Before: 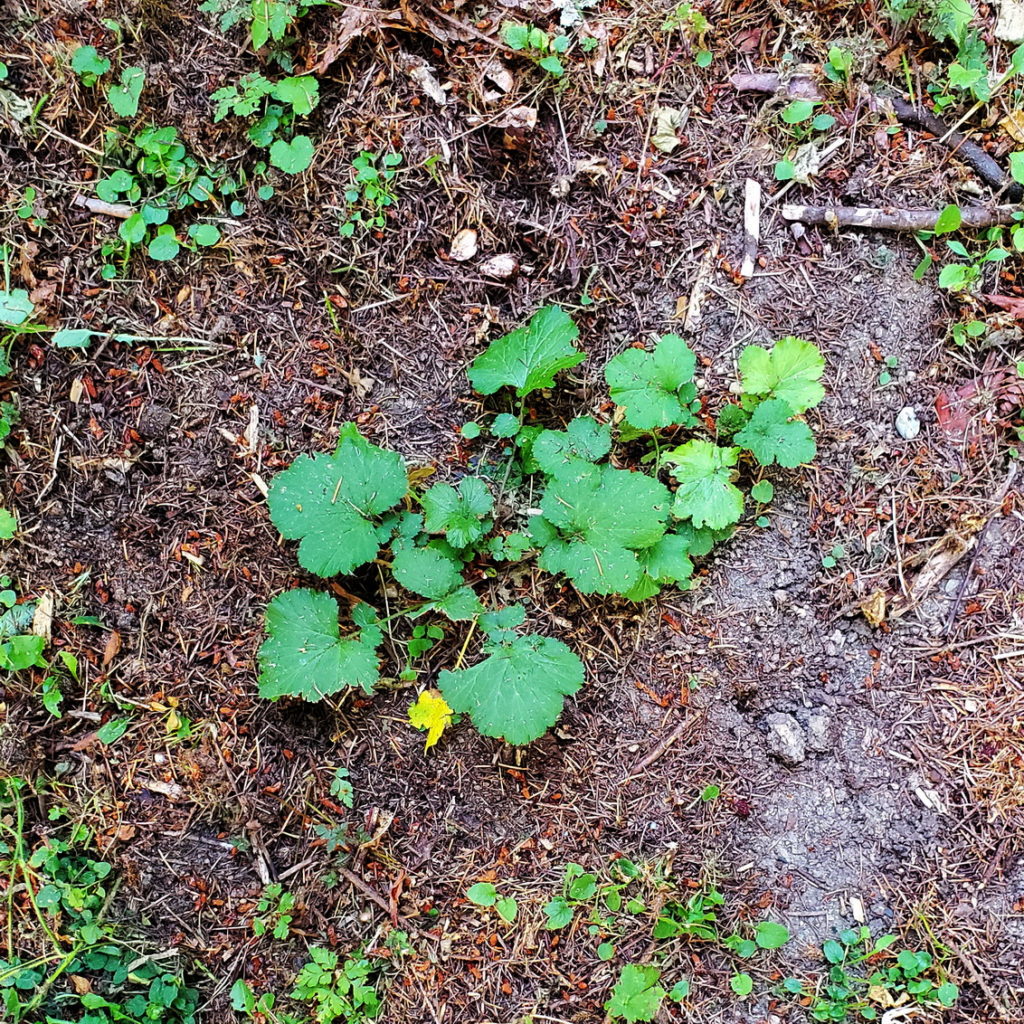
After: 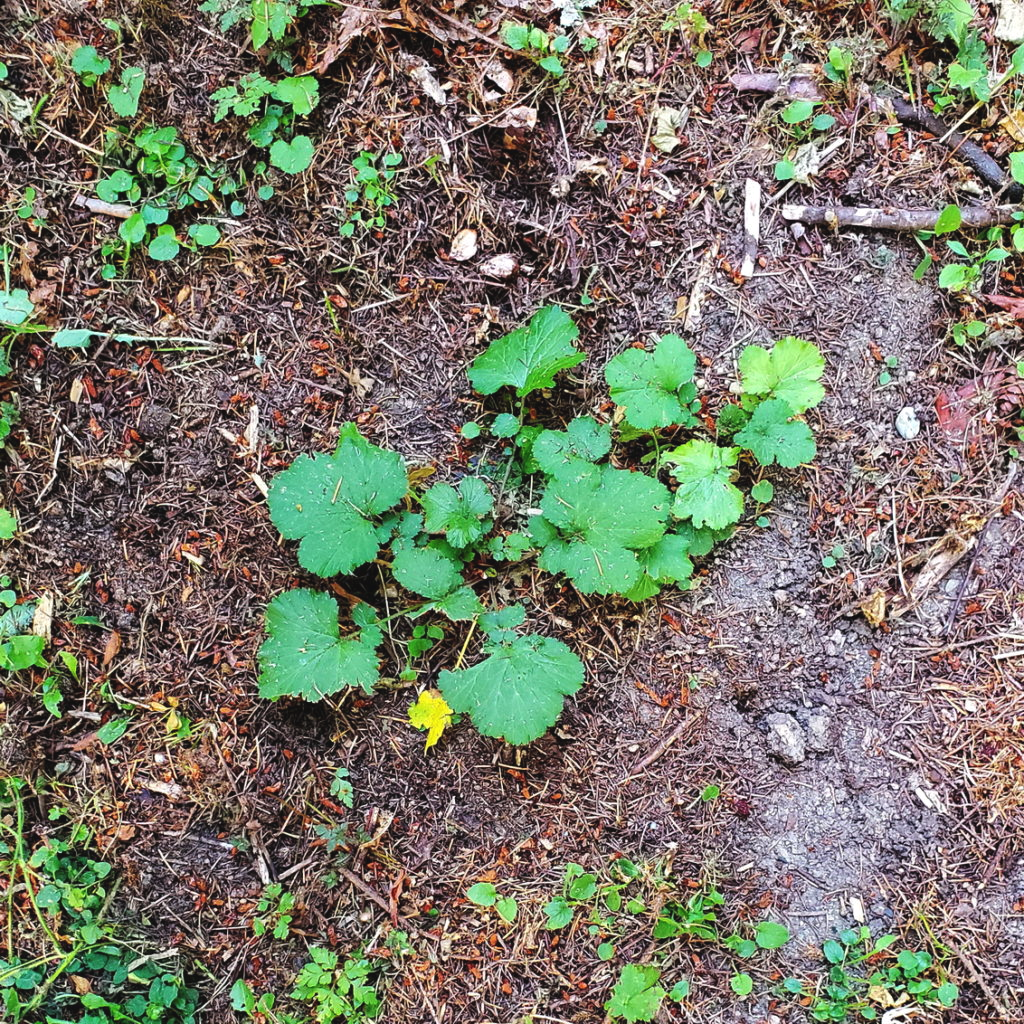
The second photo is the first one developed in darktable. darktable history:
exposure: black level correction -0.005, exposure 0.054 EV, compensate highlight preservation false
color balance rgb: global vibrance 1%, saturation formula JzAzBz (2021)
